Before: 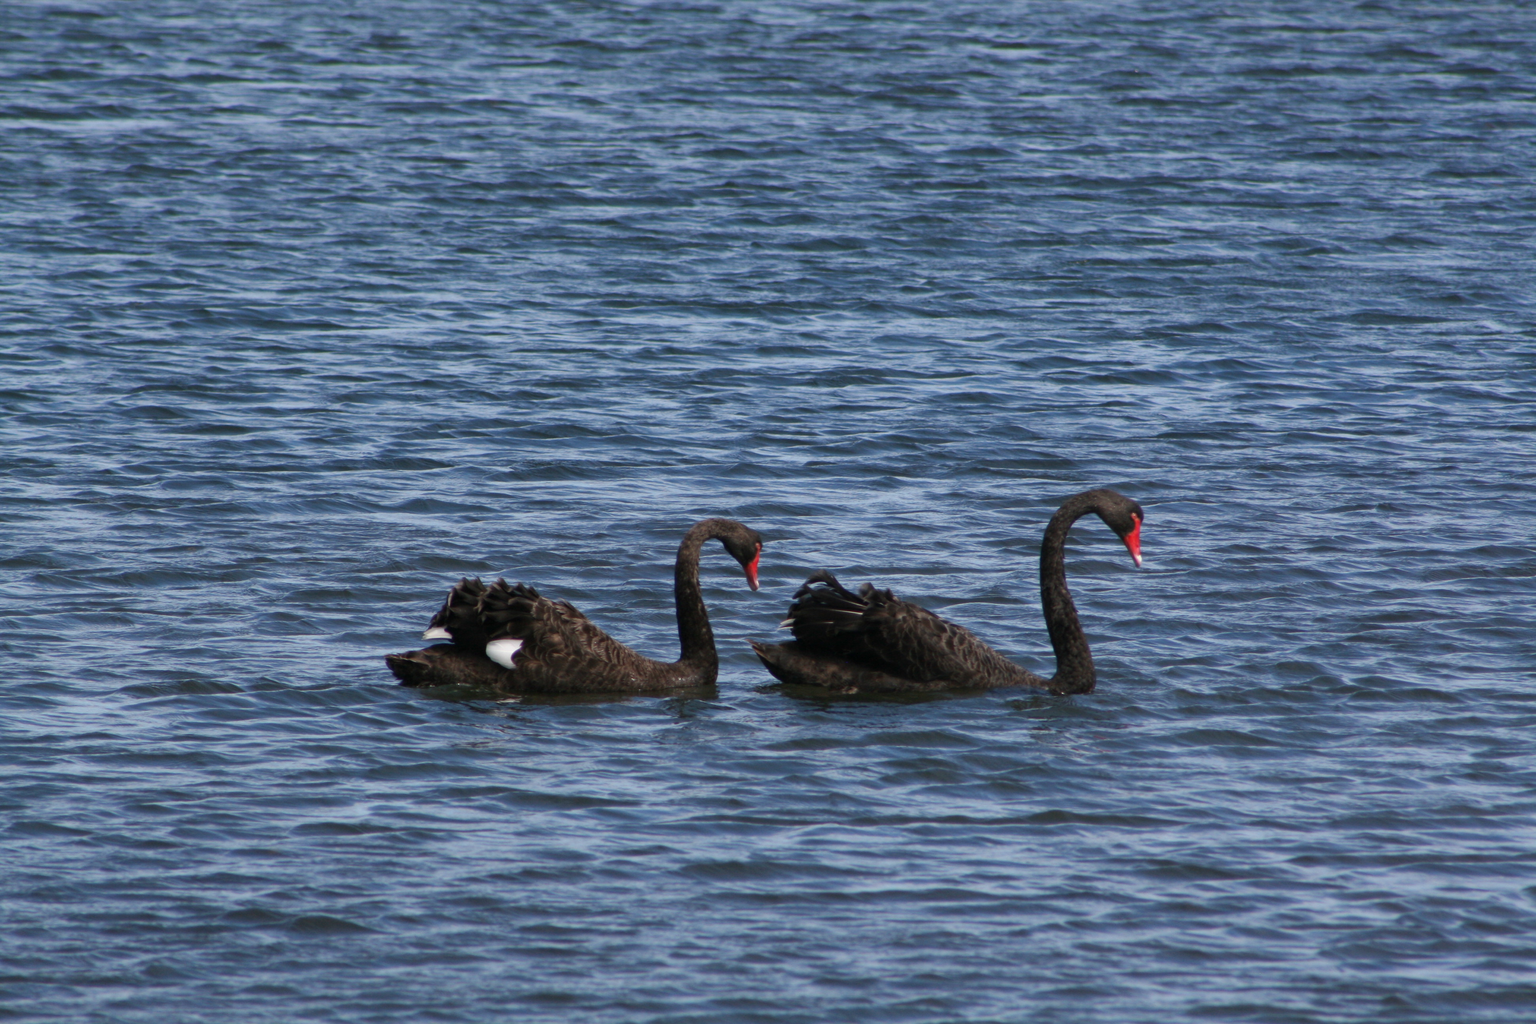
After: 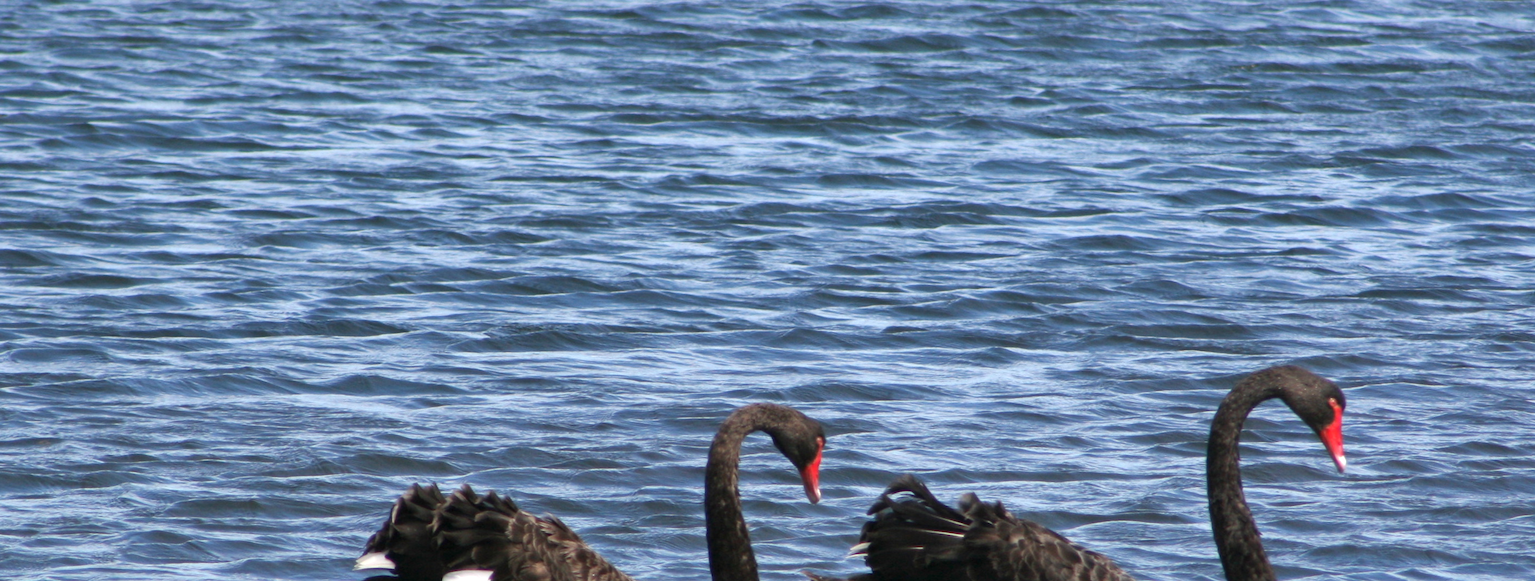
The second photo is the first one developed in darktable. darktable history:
crop: left 7.036%, top 18.398%, right 14.379%, bottom 40.043%
rotate and perspective: rotation 0.215°, lens shift (vertical) -0.139, crop left 0.069, crop right 0.939, crop top 0.002, crop bottom 0.996
shadows and highlights: shadows 49, highlights -41, soften with gaussian
exposure: exposure 0.648 EV, compensate highlight preservation false
